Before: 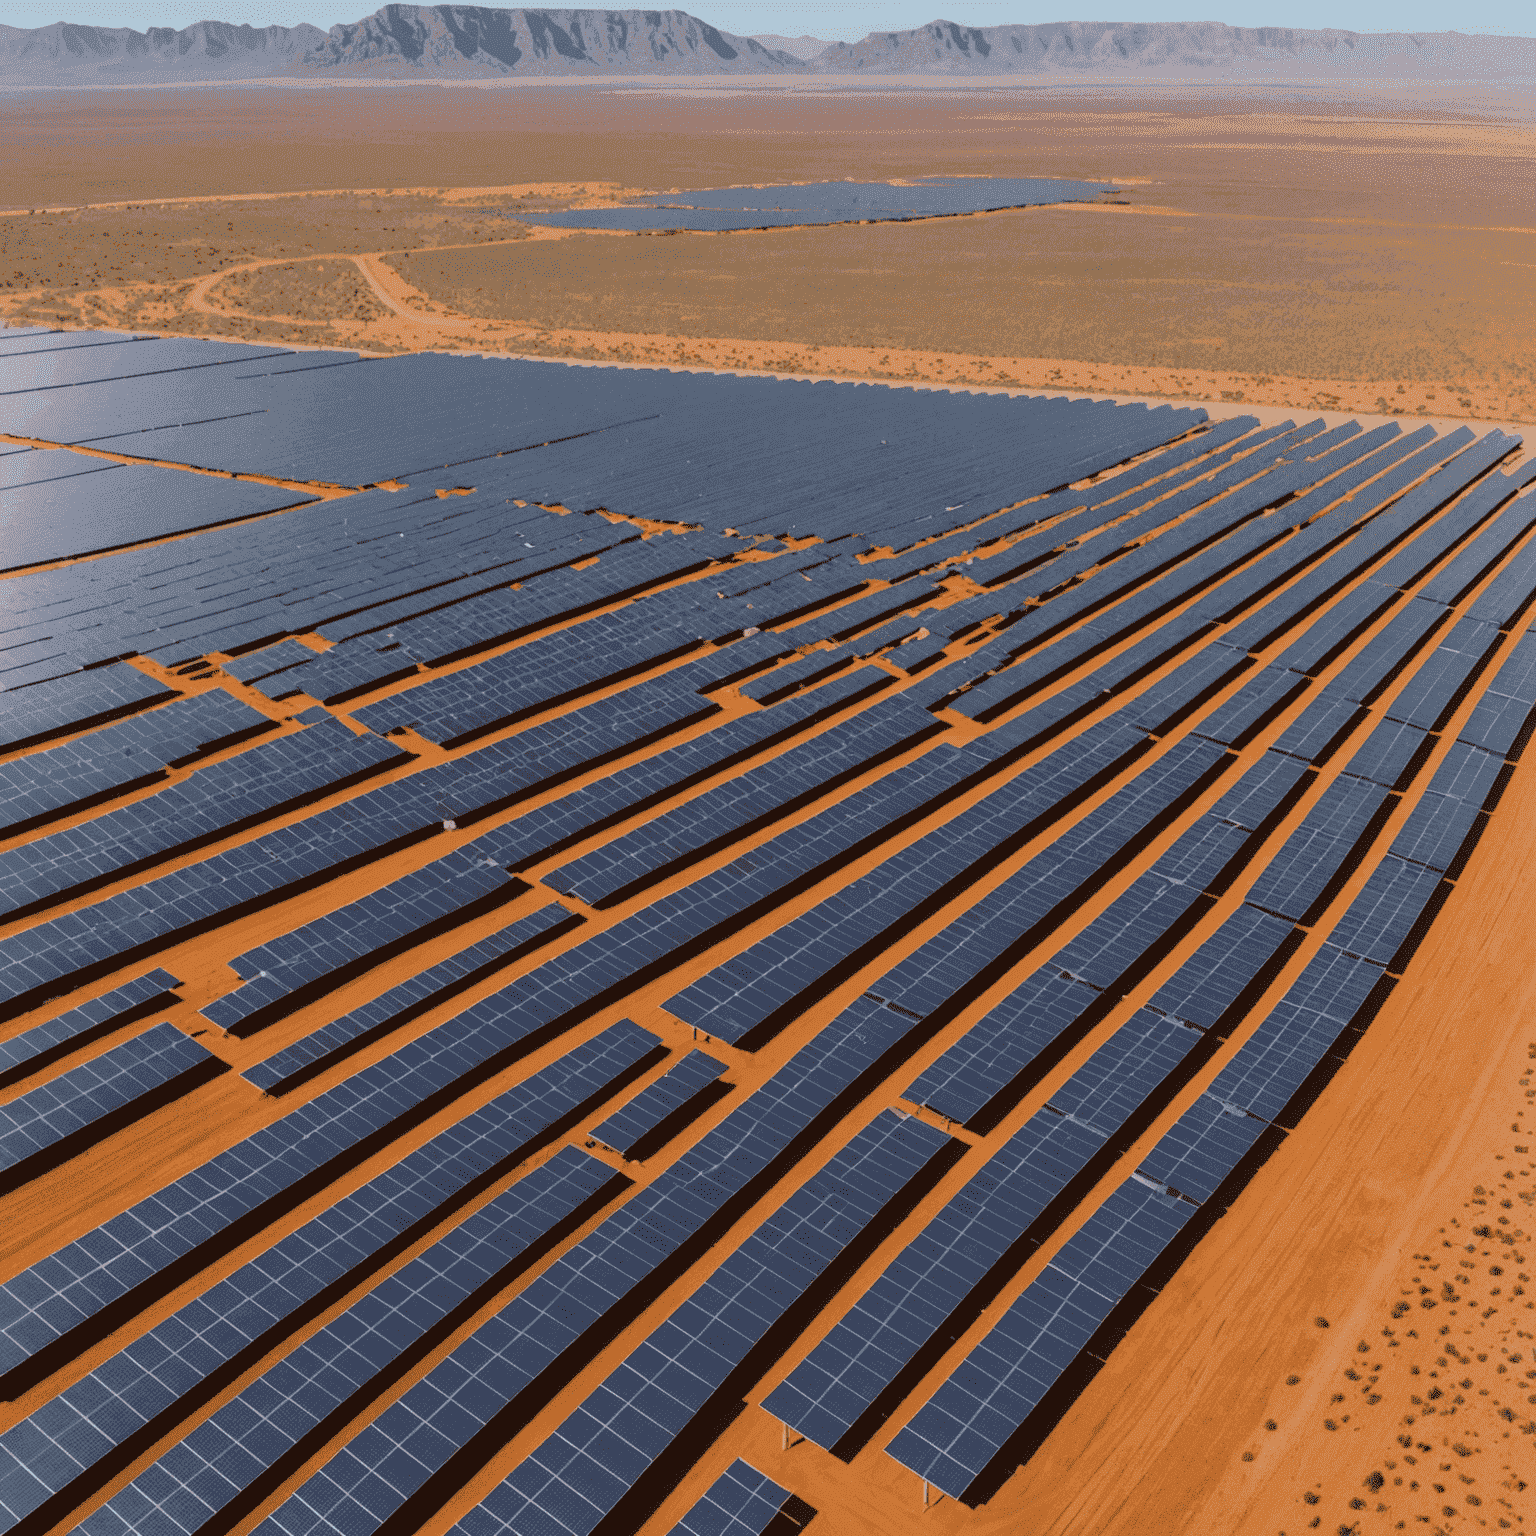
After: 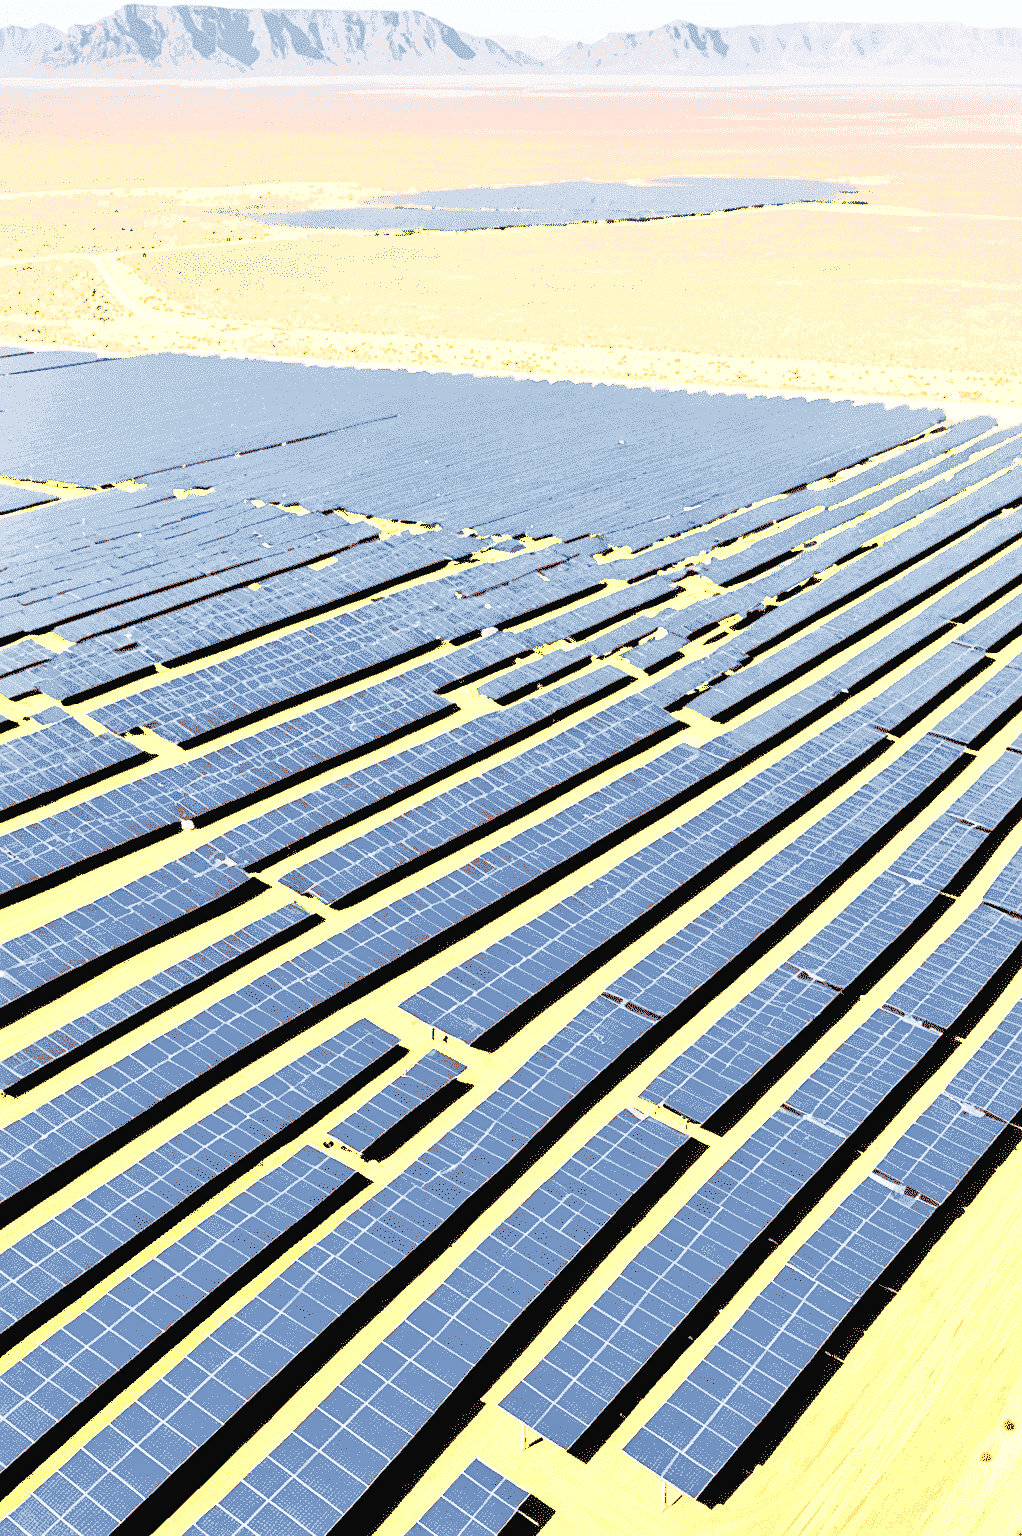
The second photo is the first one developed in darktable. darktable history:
base curve: curves: ch0 [(0, 0.003) (0.001, 0.002) (0.006, 0.004) (0.02, 0.022) (0.048, 0.086) (0.094, 0.234) (0.162, 0.431) (0.258, 0.629) (0.385, 0.8) (0.548, 0.918) (0.751, 0.988) (1, 1)], preserve colors none
exposure: black level correction 0.01, exposure 1 EV, compensate highlight preservation false
tone equalizer: -8 EV -0.002 EV, -7 EV 0.005 EV, -6 EV -0.009 EV, -5 EV 0.01 EV, -4 EV -0.021 EV, -3 EV 0.007 EV, -2 EV -0.058 EV, -1 EV -0.301 EV, +0 EV -0.591 EV
crop: left 17.068%, right 16.395%
sharpen: amount 0.212
color zones: curves: ch0 [(0.018, 0.548) (0.224, 0.64) (0.425, 0.447) (0.675, 0.575) (0.732, 0.579)]; ch1 [(0.066, 0.487) (0.25, 0.5) (0.404, 0.43) (0.75, 0.421) (0.956, 0.421)]; ch2 [(0.044, 0.561) (0.215, 0.465) (0.399, 0.544) (0.465, 0.548) (0.614, 0.447) (0.724, 0.43) (0.882, 0.623) (0.956, 0.632)]
